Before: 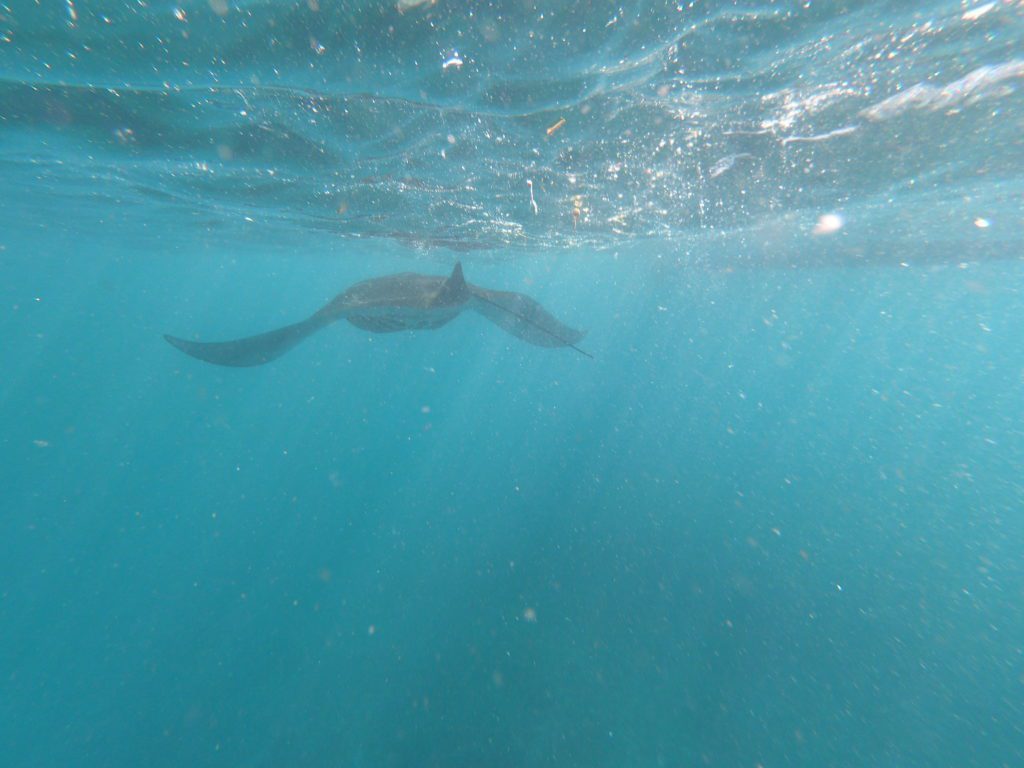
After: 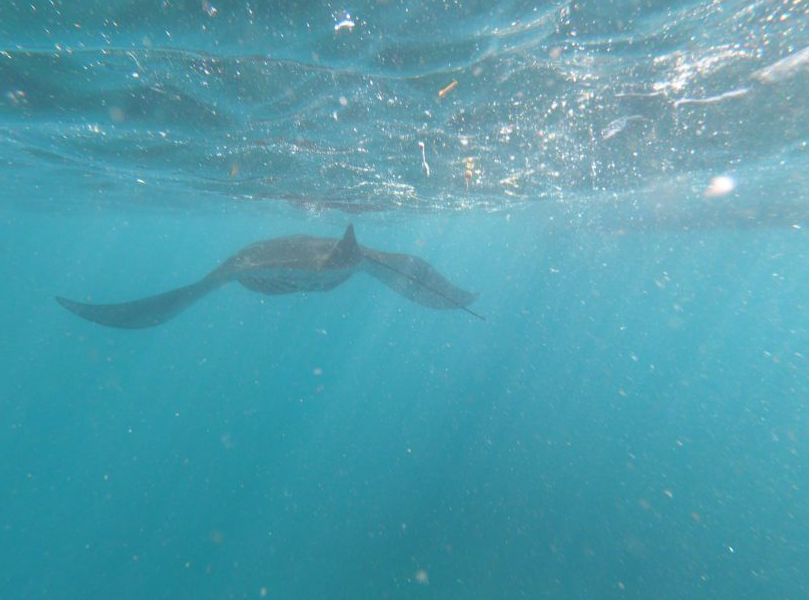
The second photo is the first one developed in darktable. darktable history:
crop and rotate: left 10.62%, top 5.059%, right 10.343%, bottom 16.724%
